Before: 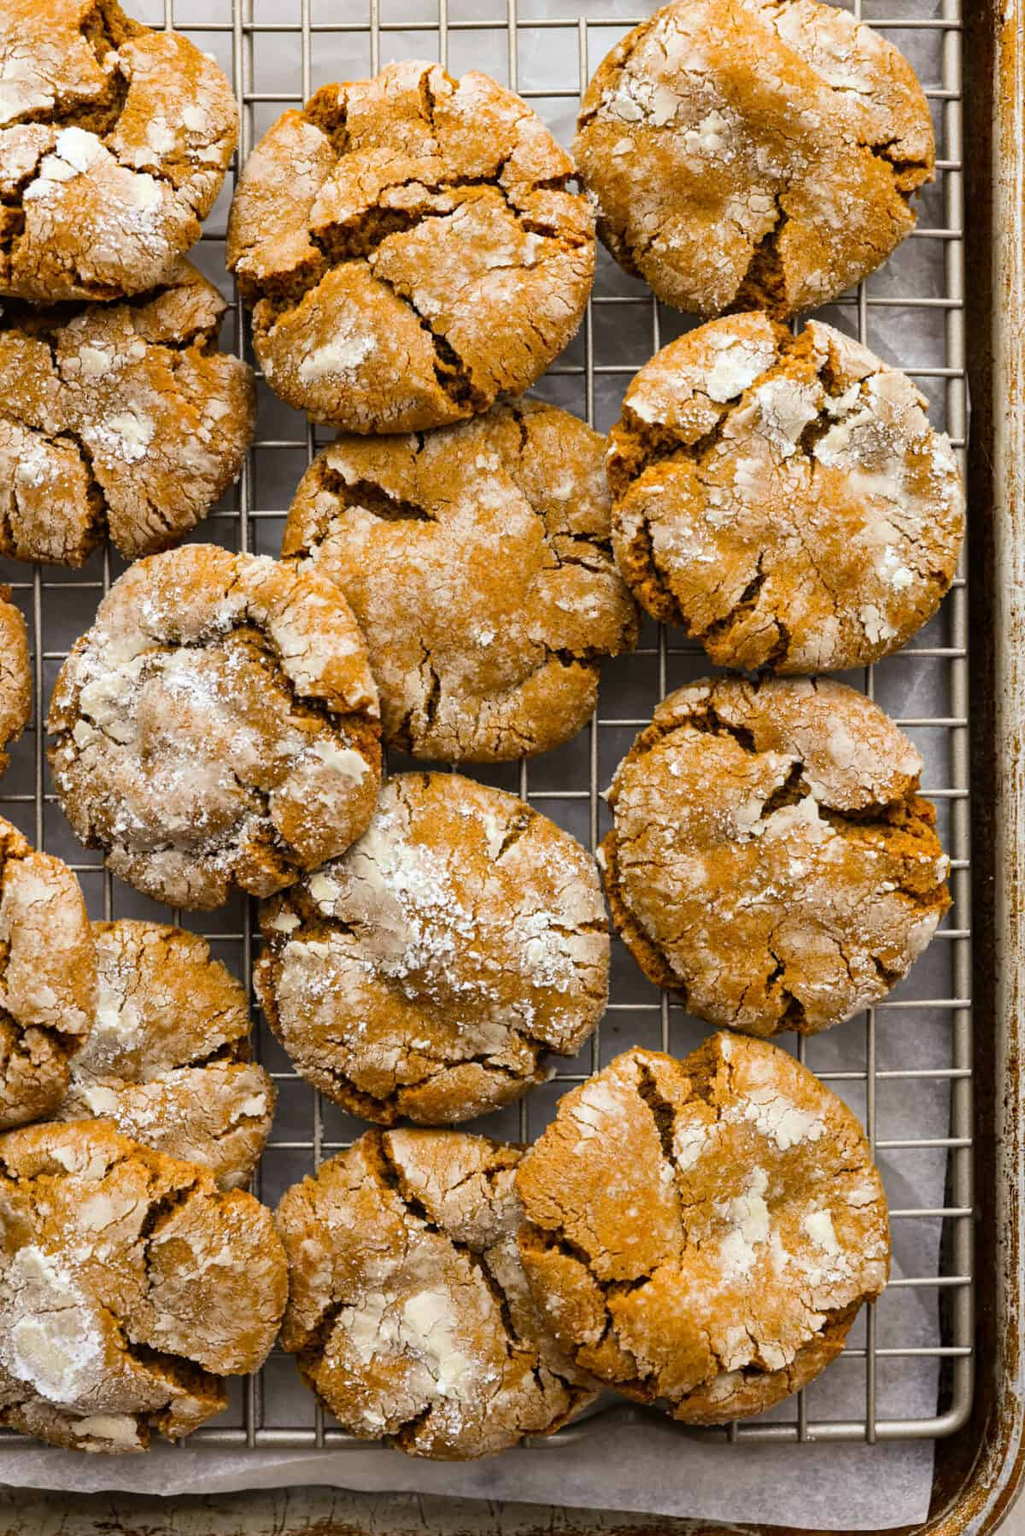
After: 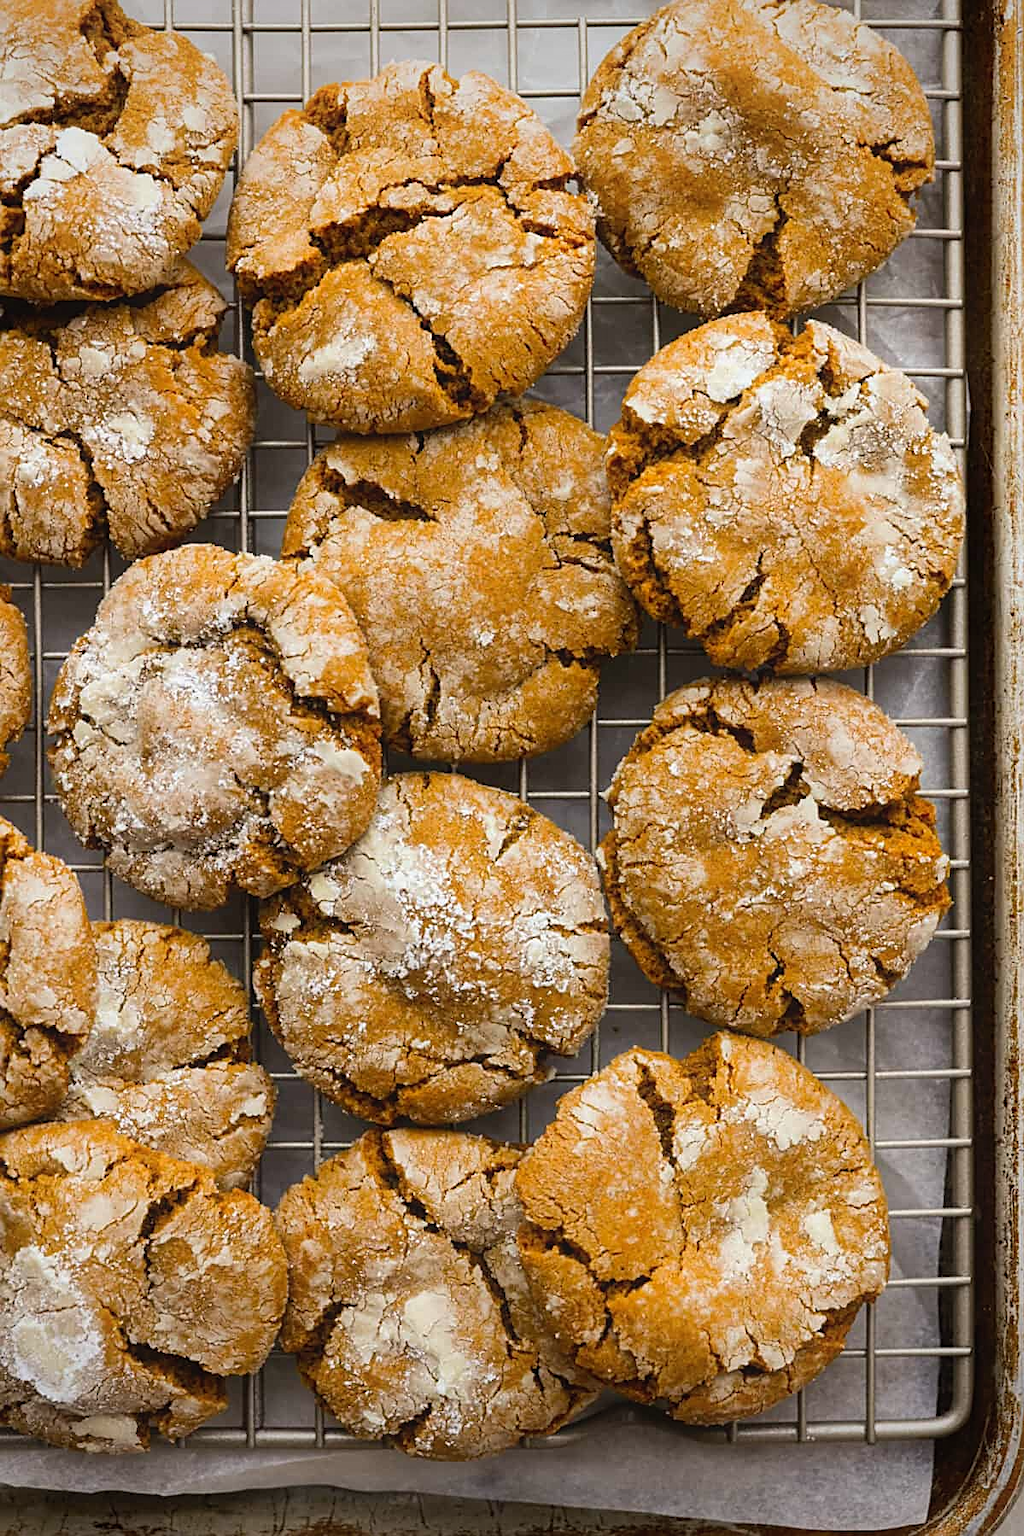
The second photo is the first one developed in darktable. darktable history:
sharpen: on, module defaults
vignetting: fall-off start 100.04%, brightness -0.311, saturation -0.057, width/height ratio 1.306
contrast equalizer: y [[0.5, 0.488, 0.462, 0.461, 0.491, 0.5], [0.5 ×6], [0.5 ×6], [0 ×6], [0 ×6]]
